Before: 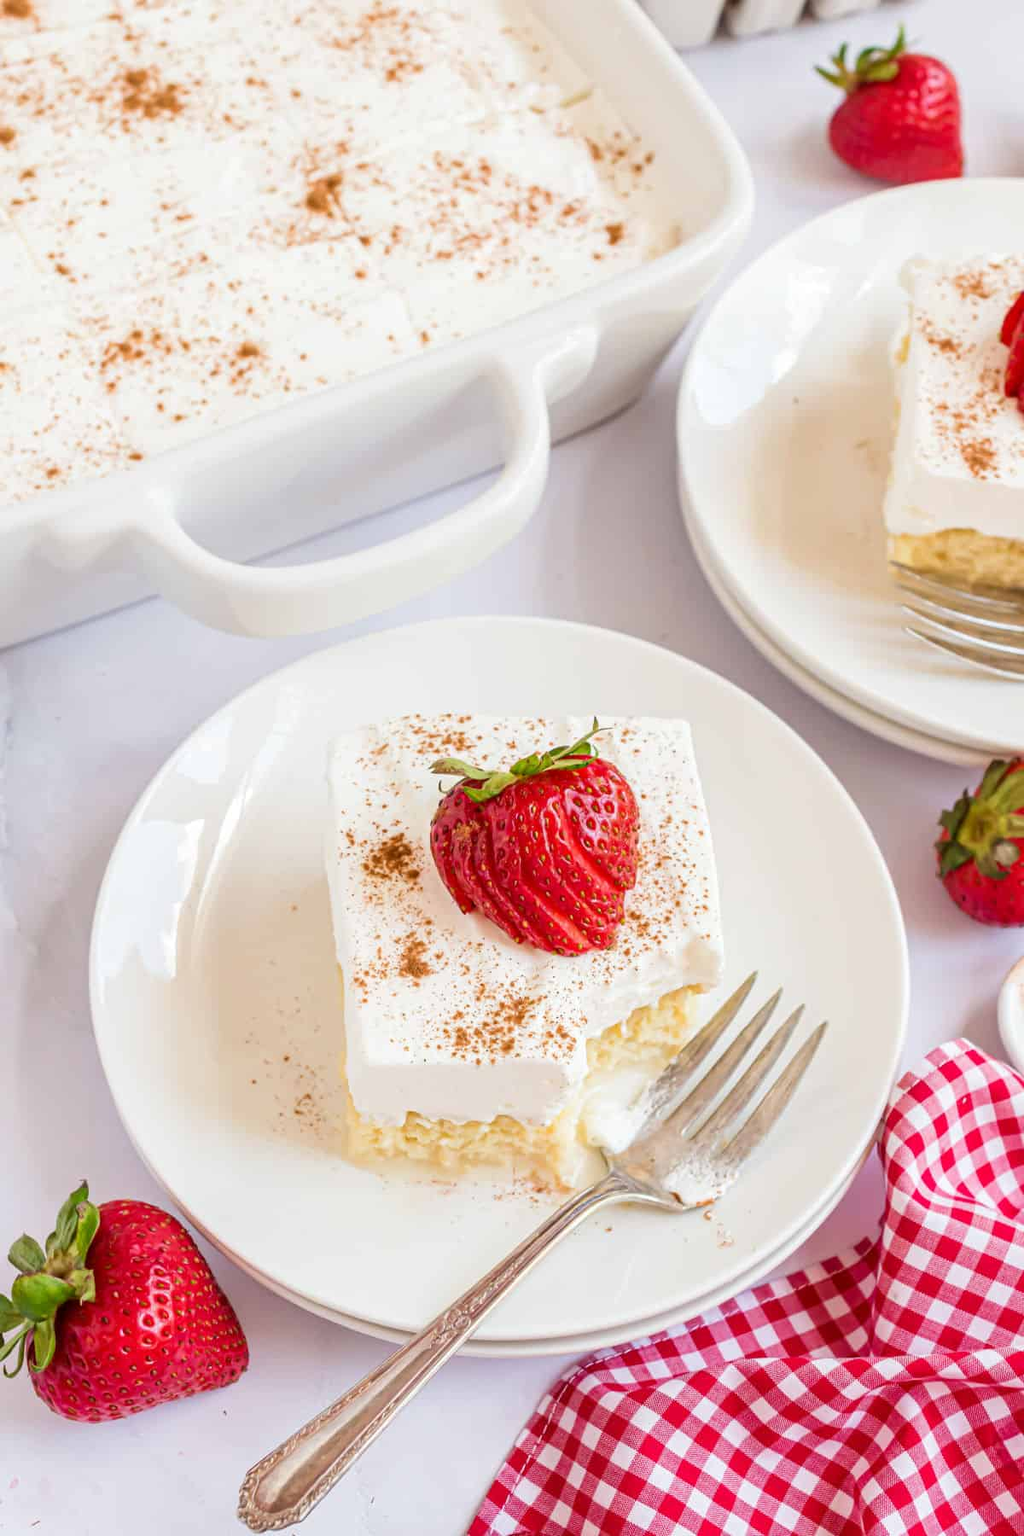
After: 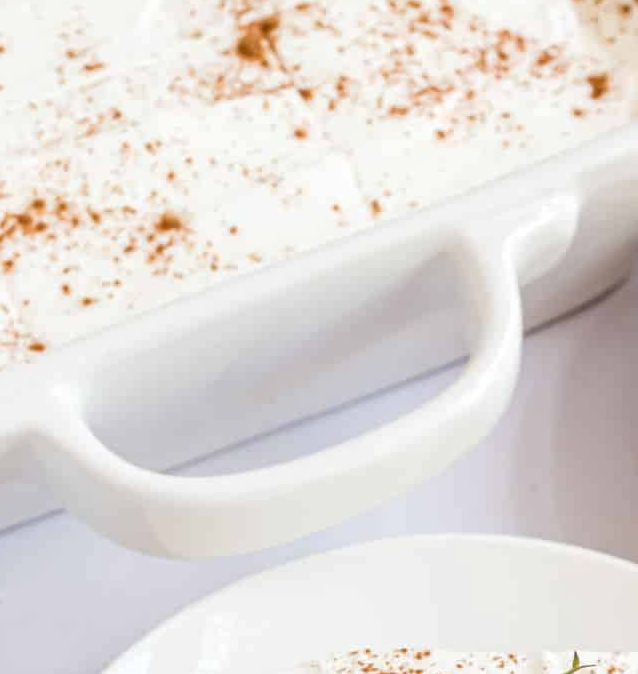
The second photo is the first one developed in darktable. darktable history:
crop: left 10.249%, top 10.483%, right 36.506%, bottom 52.064%
local contrast: on, module defaults
